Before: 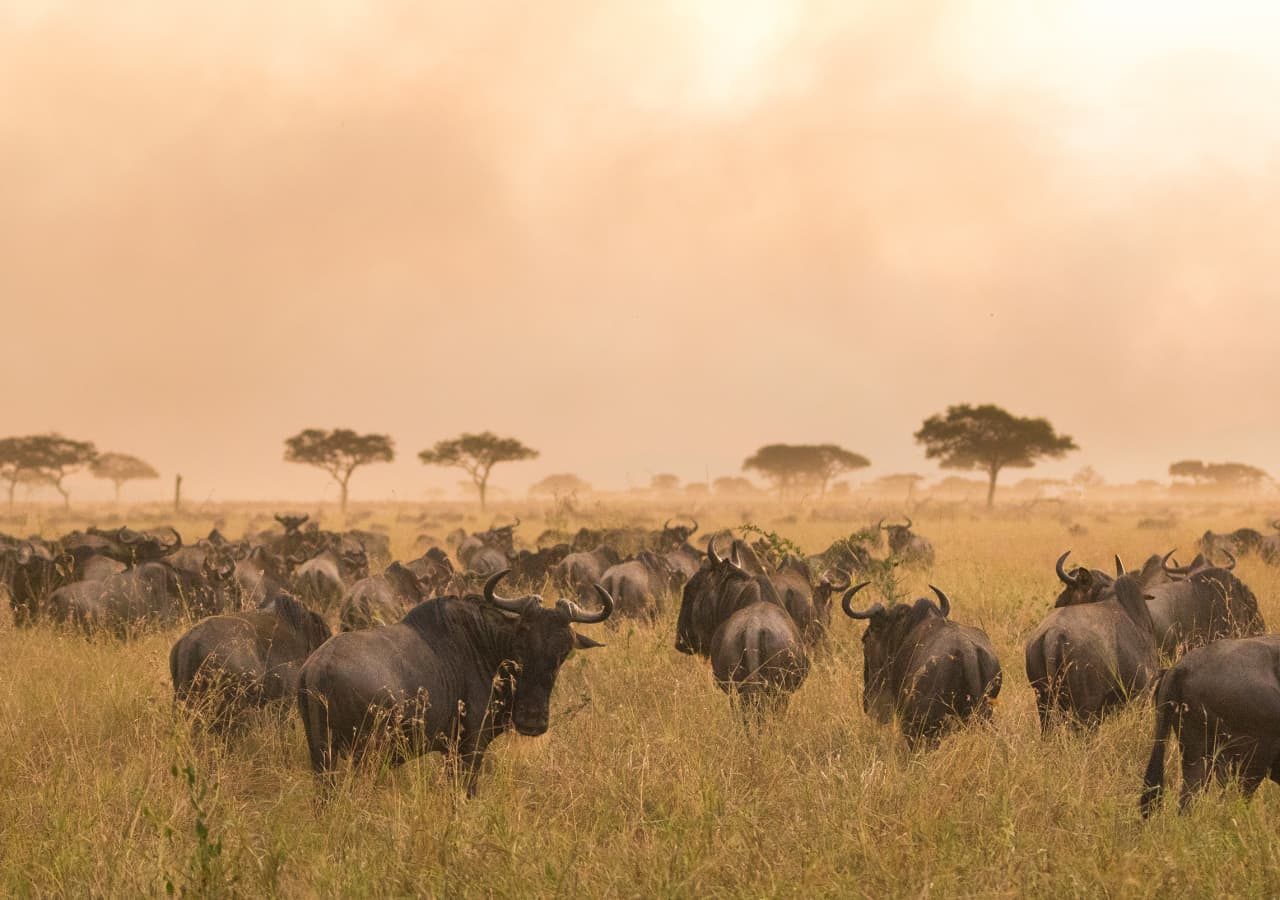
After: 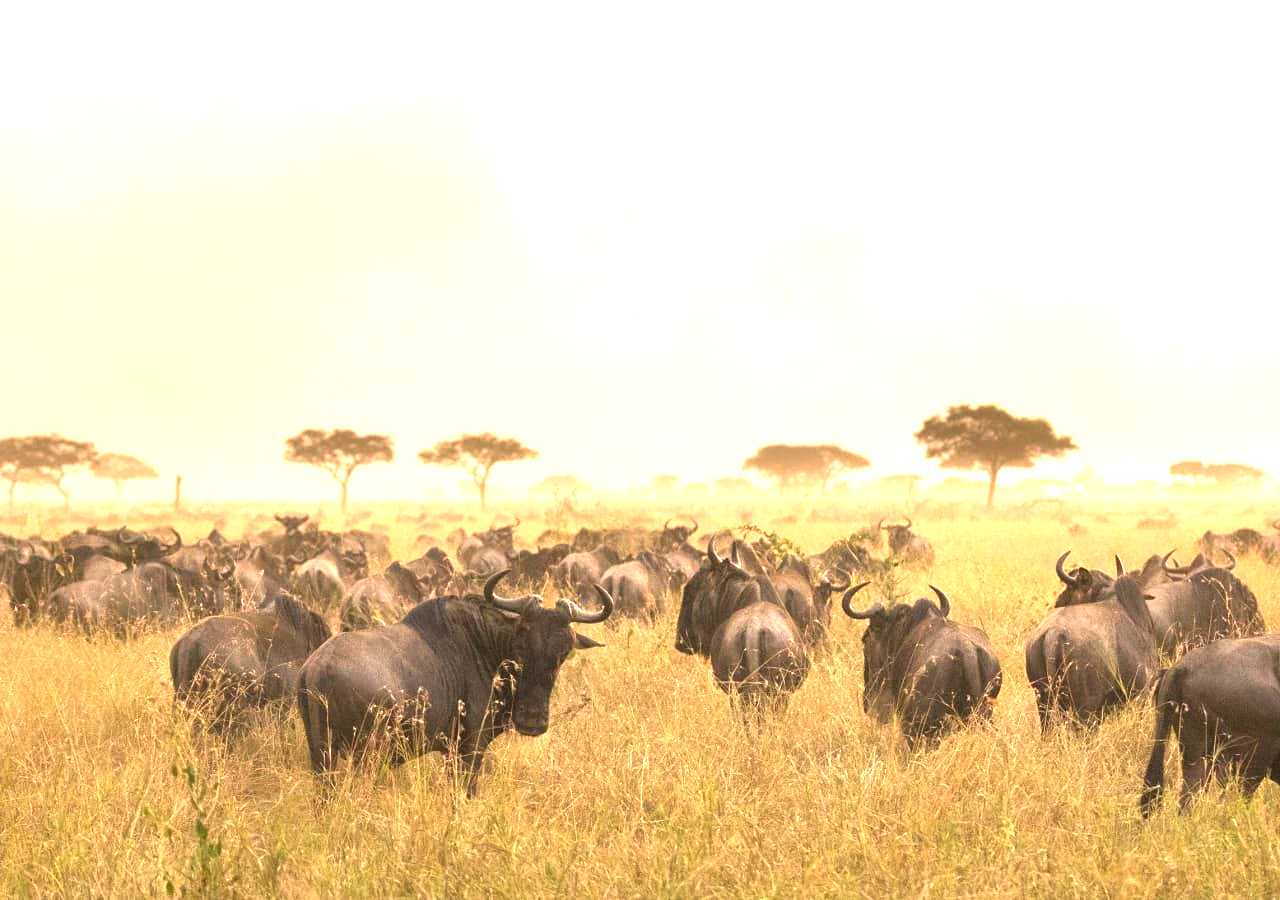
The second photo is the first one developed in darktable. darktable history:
exposure: exposure 0.993 EV, compensate highlight preservation false
tone equalizer: -8 EV -0.419 EV, -7 EV -0.426 EV, -6 EV -0.298 EV, -5 EV -0.232 EV, -3 EV 0.189 EV, -2 EV 0.311 EV, -1 EV 0.379 EV, +0 EV 0.397 EV
